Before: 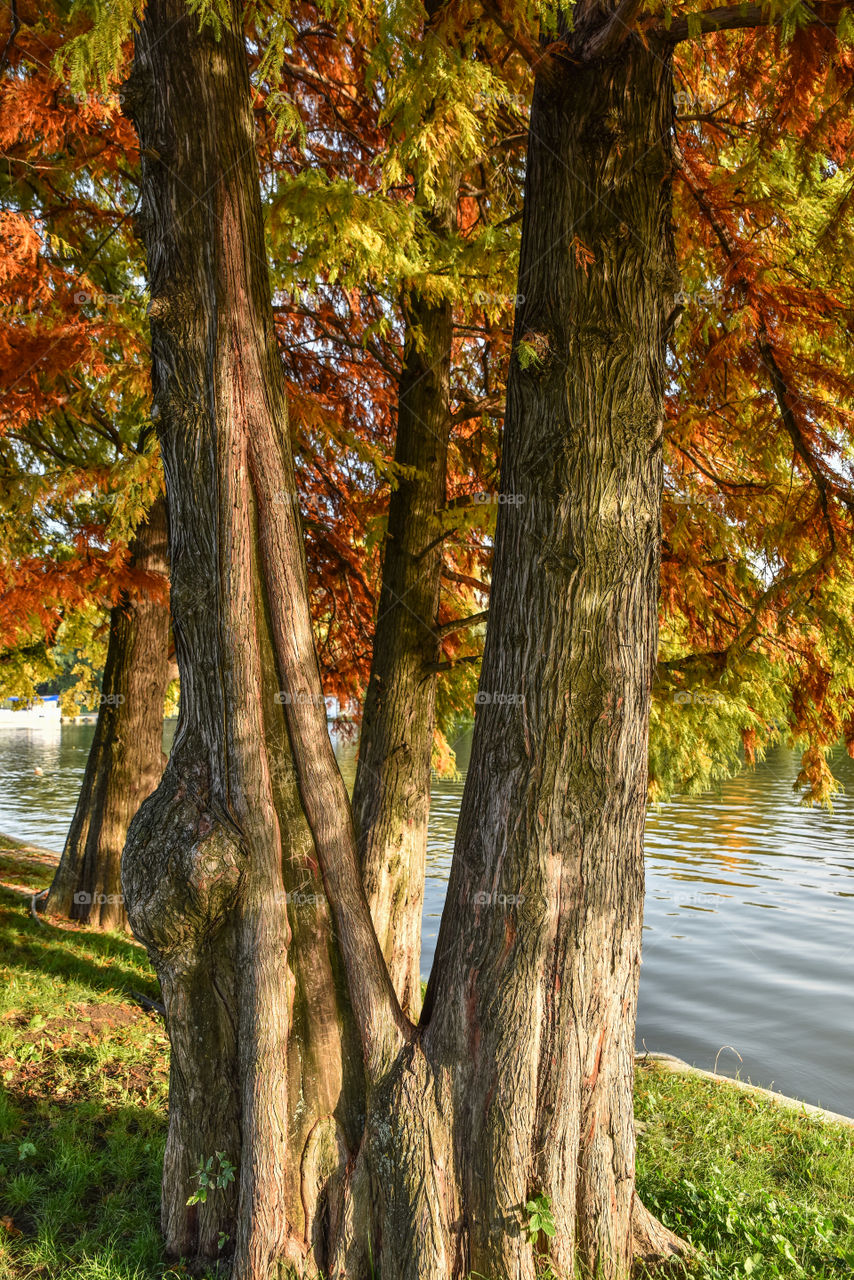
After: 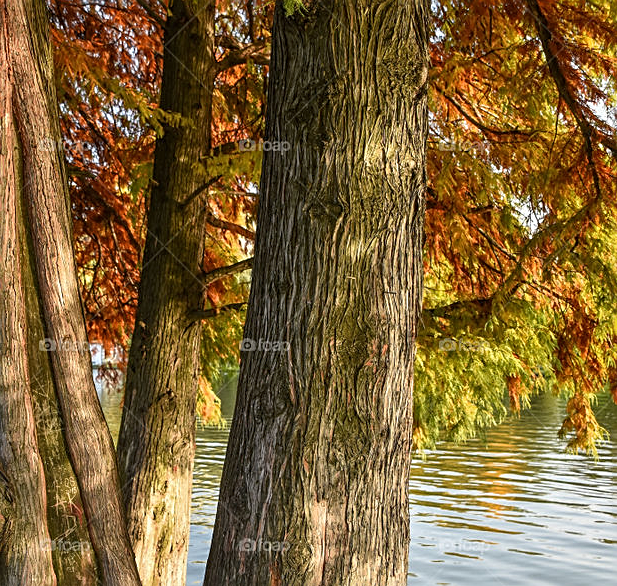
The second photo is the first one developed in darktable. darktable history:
sharpen: on, module defaults
crop and rotate: left 27.64%, top 27.604%, bottom 26.588%
